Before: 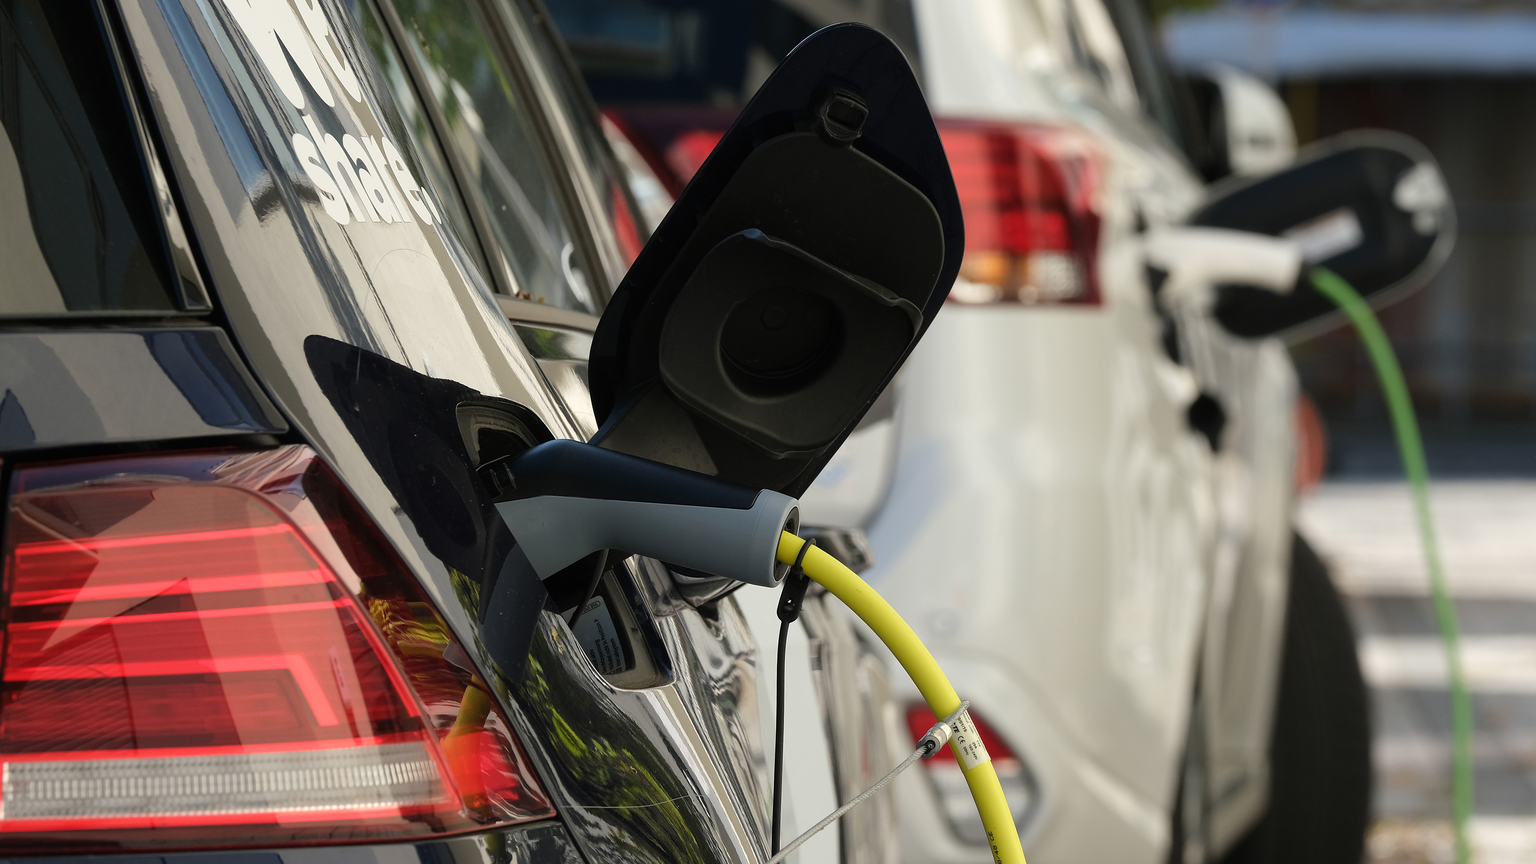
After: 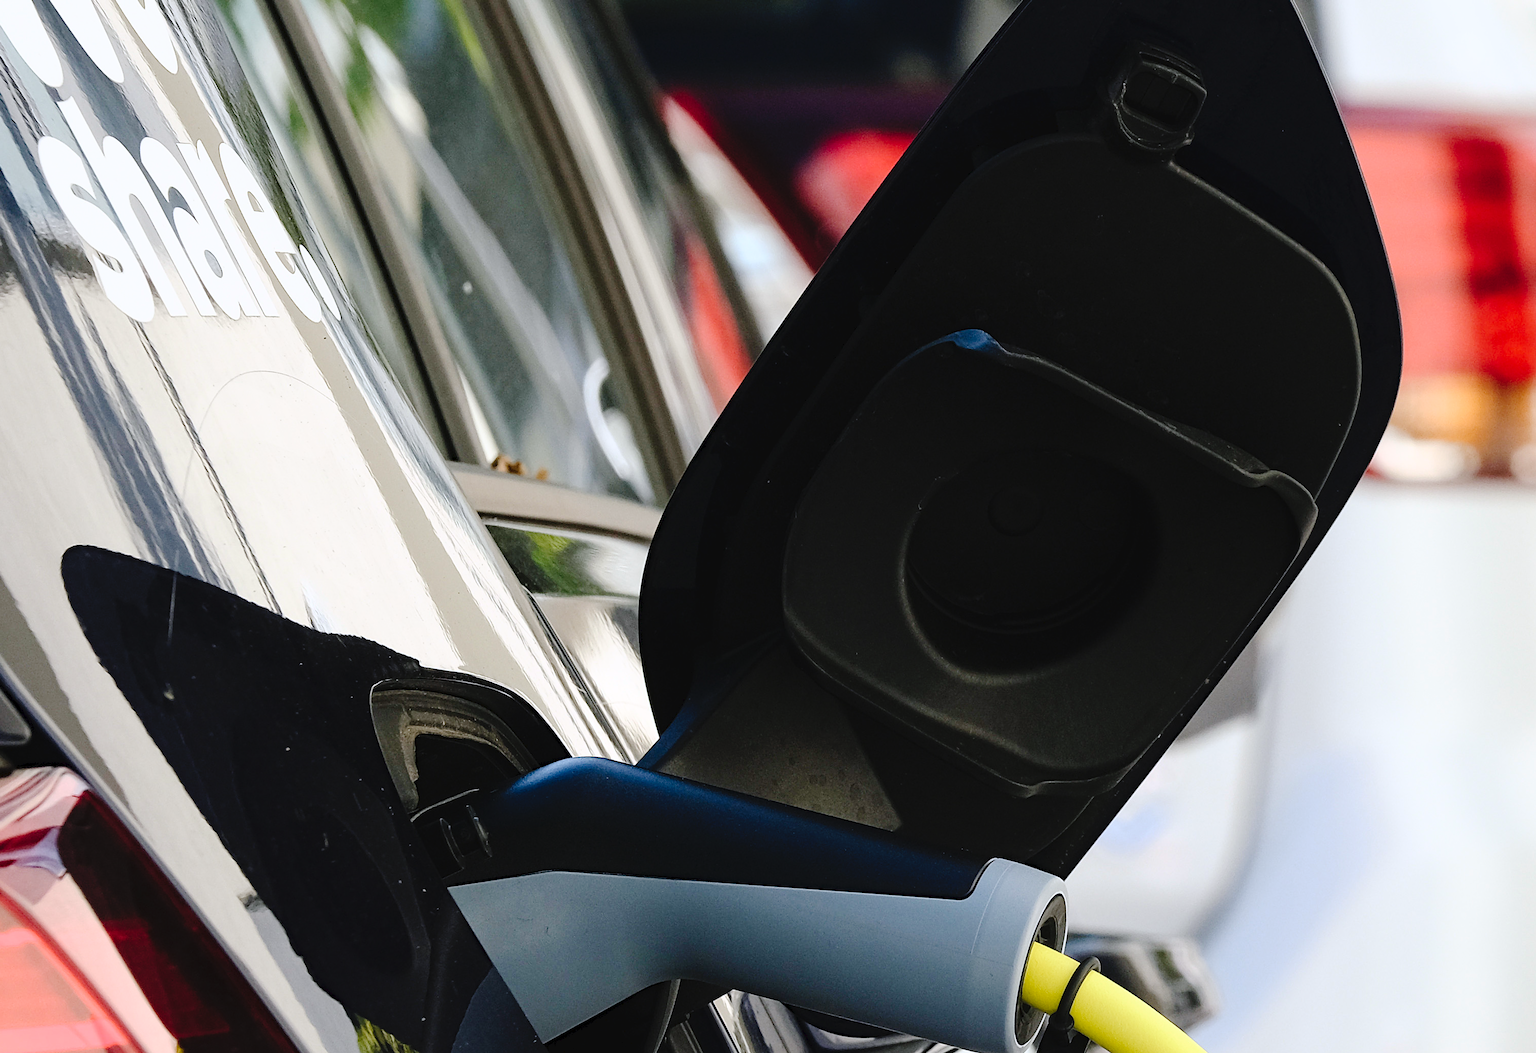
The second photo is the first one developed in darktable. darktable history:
tone curve: curves: ch0 [(0, 0) (0.003, 0.031) (0.011, 0.033) (0.025, 0.038) (0.044, 0.049) (0.069, 0.059) (0.1, 0.071) (0.136, 0.093) (0.177, 0.142) (0.224, 0.204) (0.277, 0.292) (0.335, 0.387) (0.399, 0.484) (0.468, 0.567) (0.543, 0.643) (0.623, 0.712) (0.709, 0.776) (0.801, 0.837) (0.898, 0.903) (1, 1)], preserve colors none
color calibration: illuminant as shot in camera, x 0.358, y 0.373, temperature 4628.91 K
haze removal: compatibility mode true, adaptive false
base curve: curves: ch0 [(0, 0) (0.557, 0.834) (1, 1)]
crop: left 17.835%, top 7.675%, right 32.881%, bottom 32.213%
